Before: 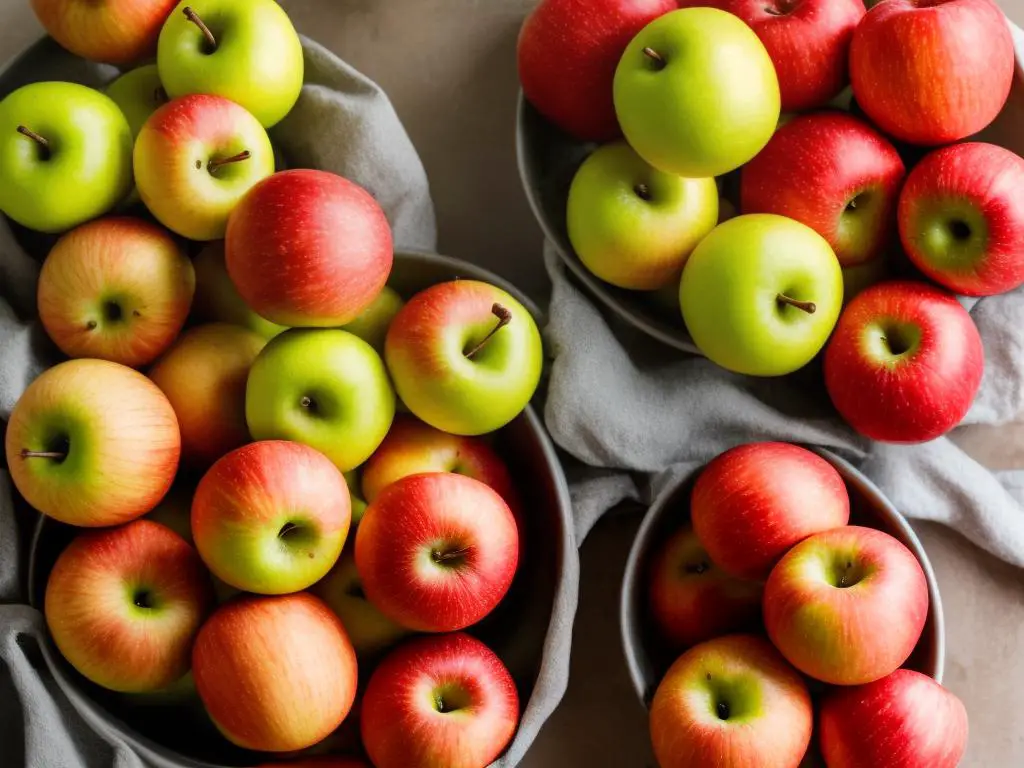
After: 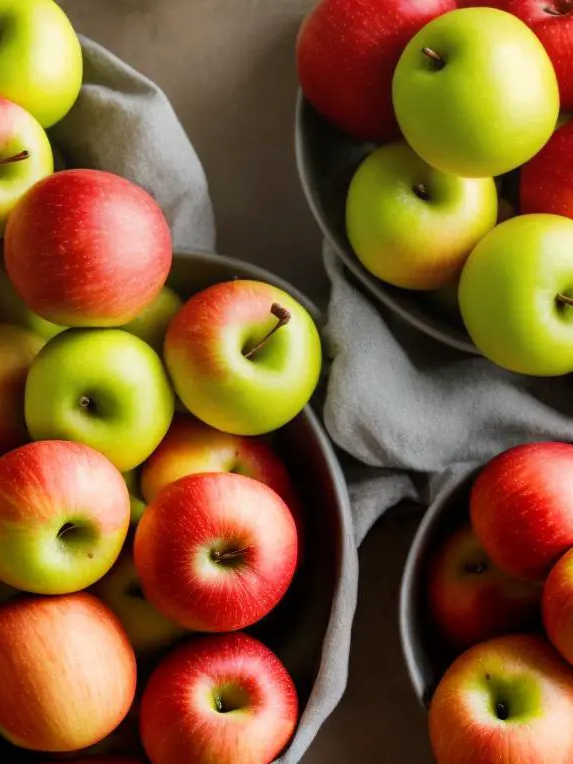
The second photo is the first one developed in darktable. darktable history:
crop: left 21.674%, right 22.086%
white balance: emerald 1
